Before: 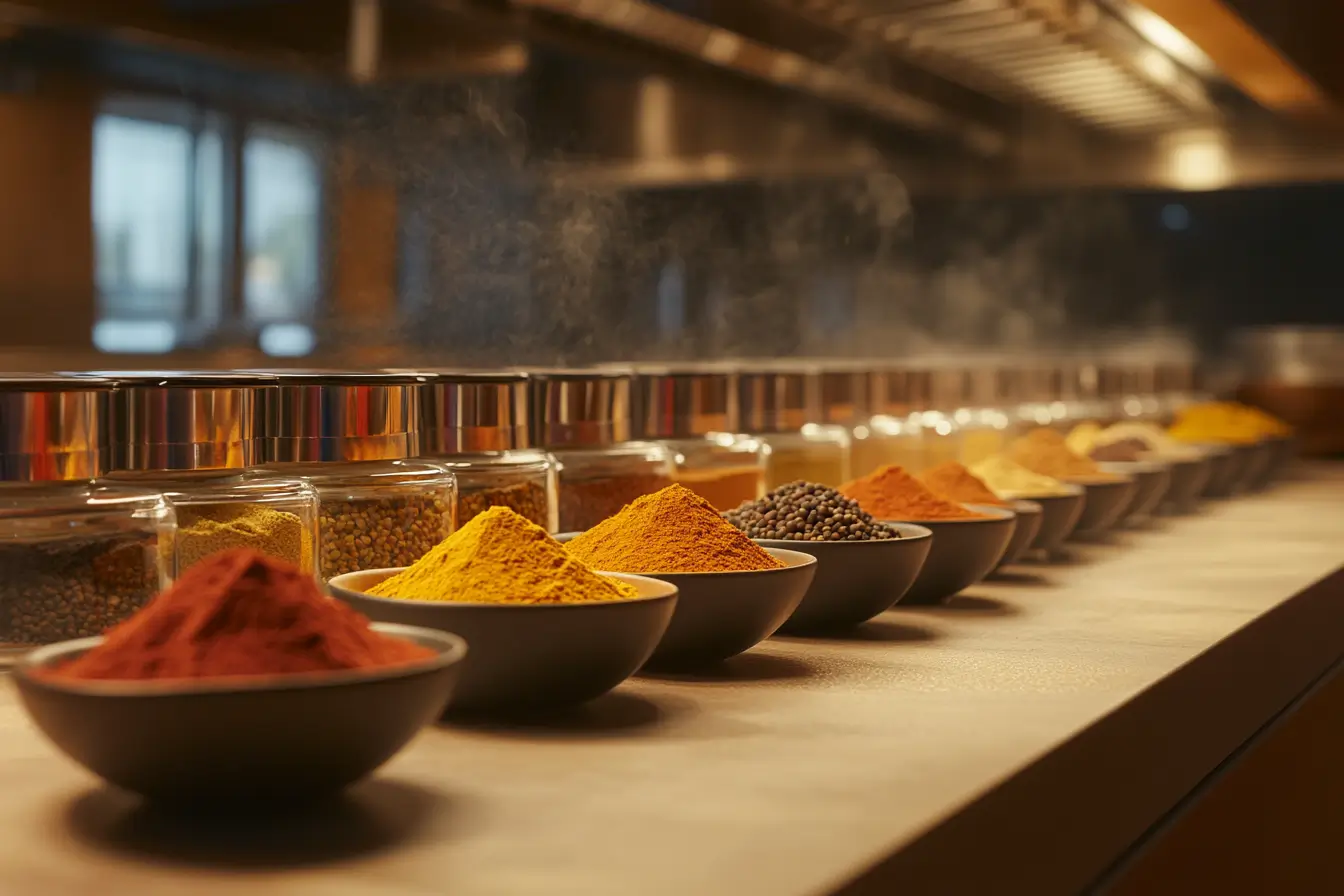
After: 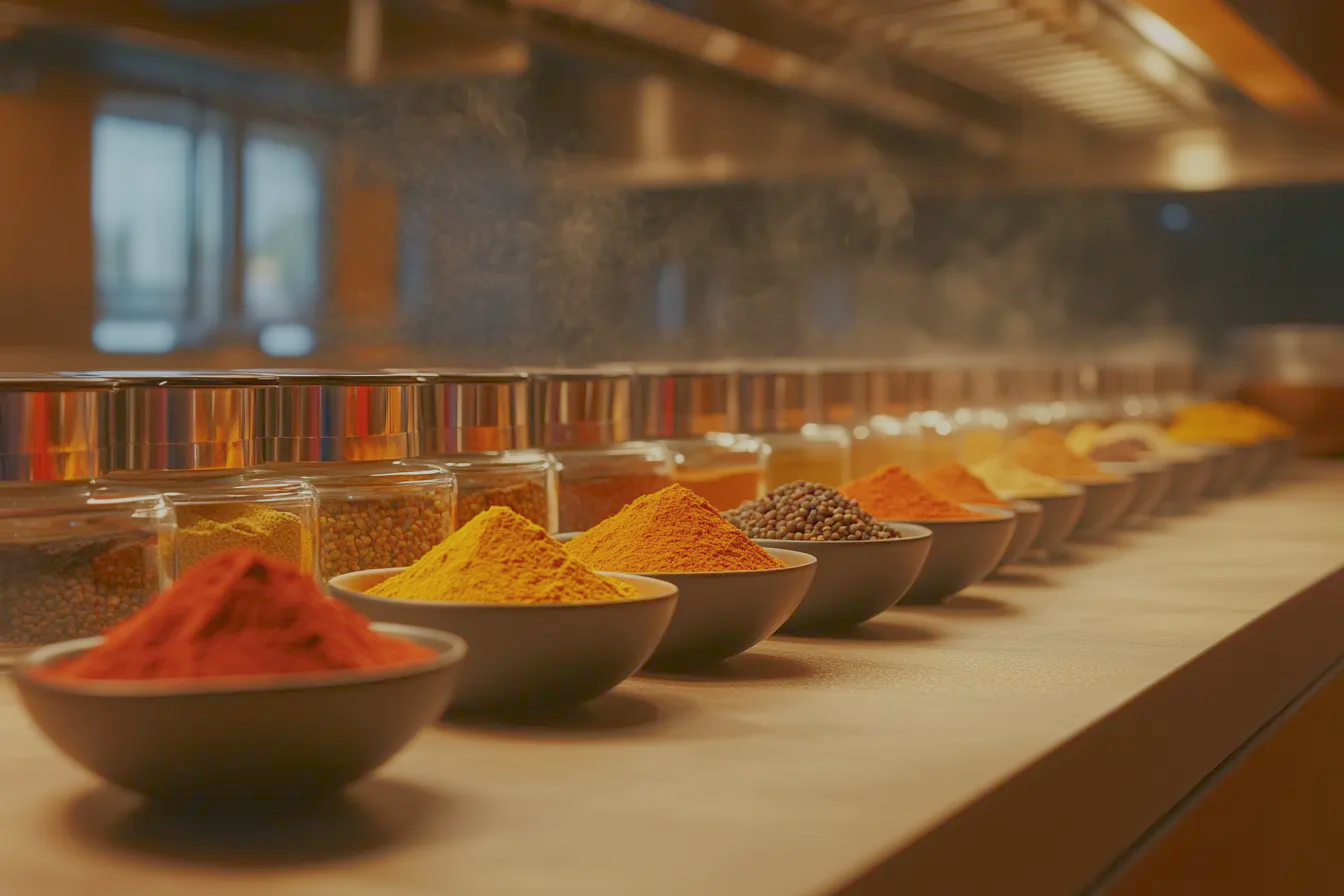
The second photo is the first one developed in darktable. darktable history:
rgb curve: curves: ch0 [(0, 0) (0.053, 0.068) (0.122, 0.128) (1, 1)]
color balance rgb: contrast -30%
